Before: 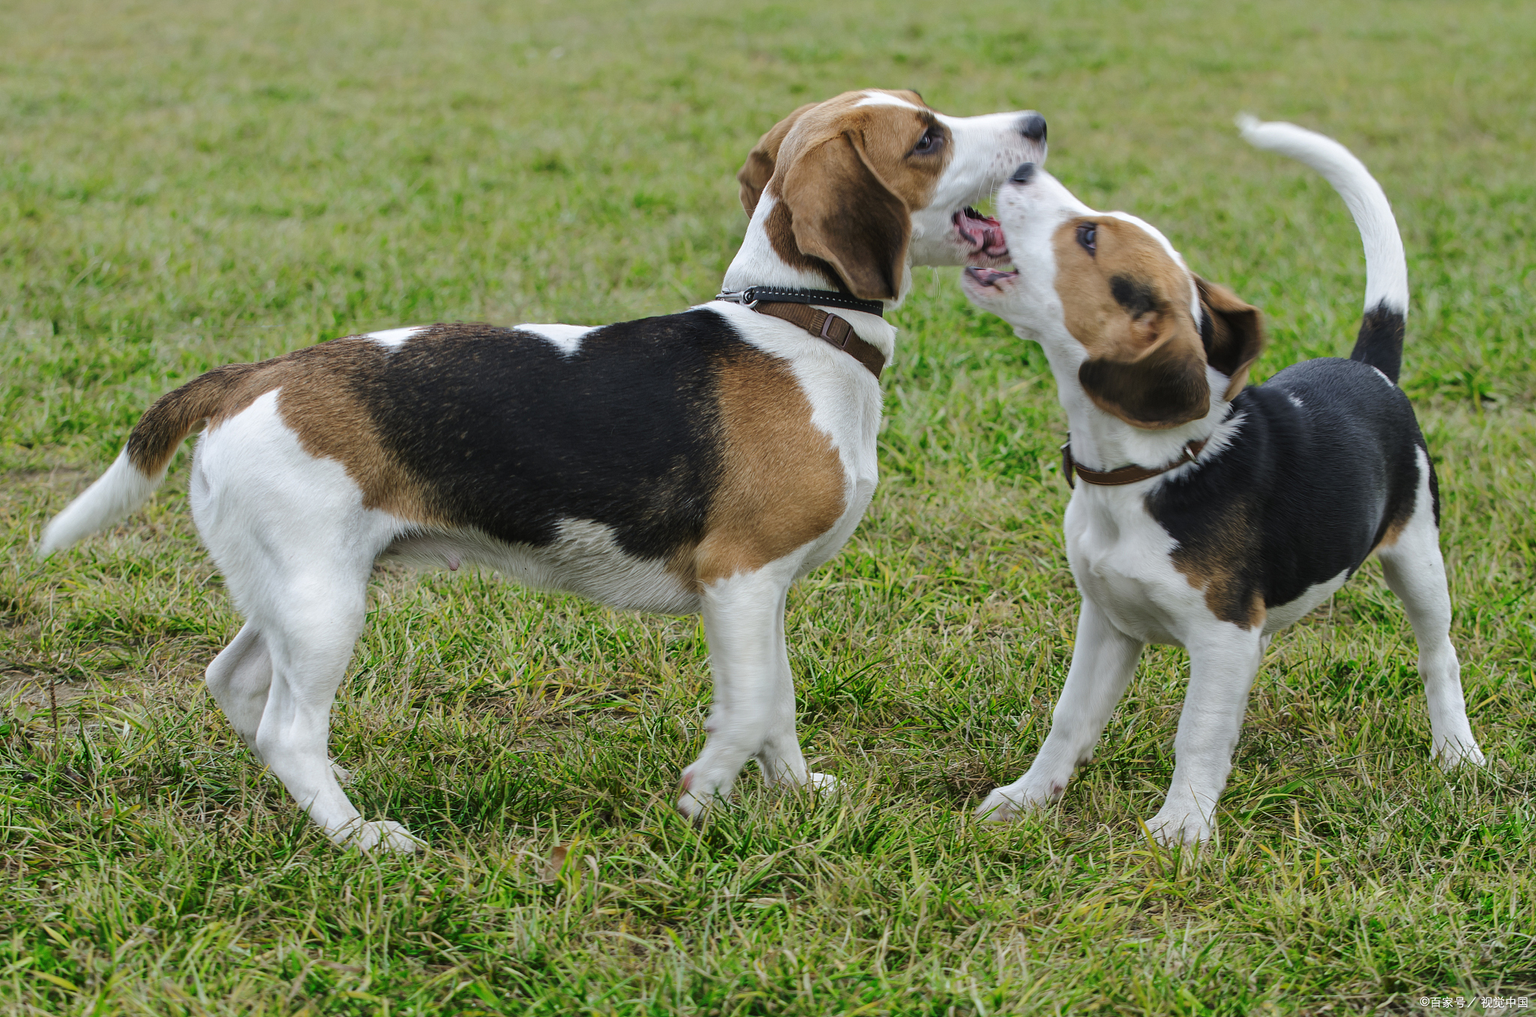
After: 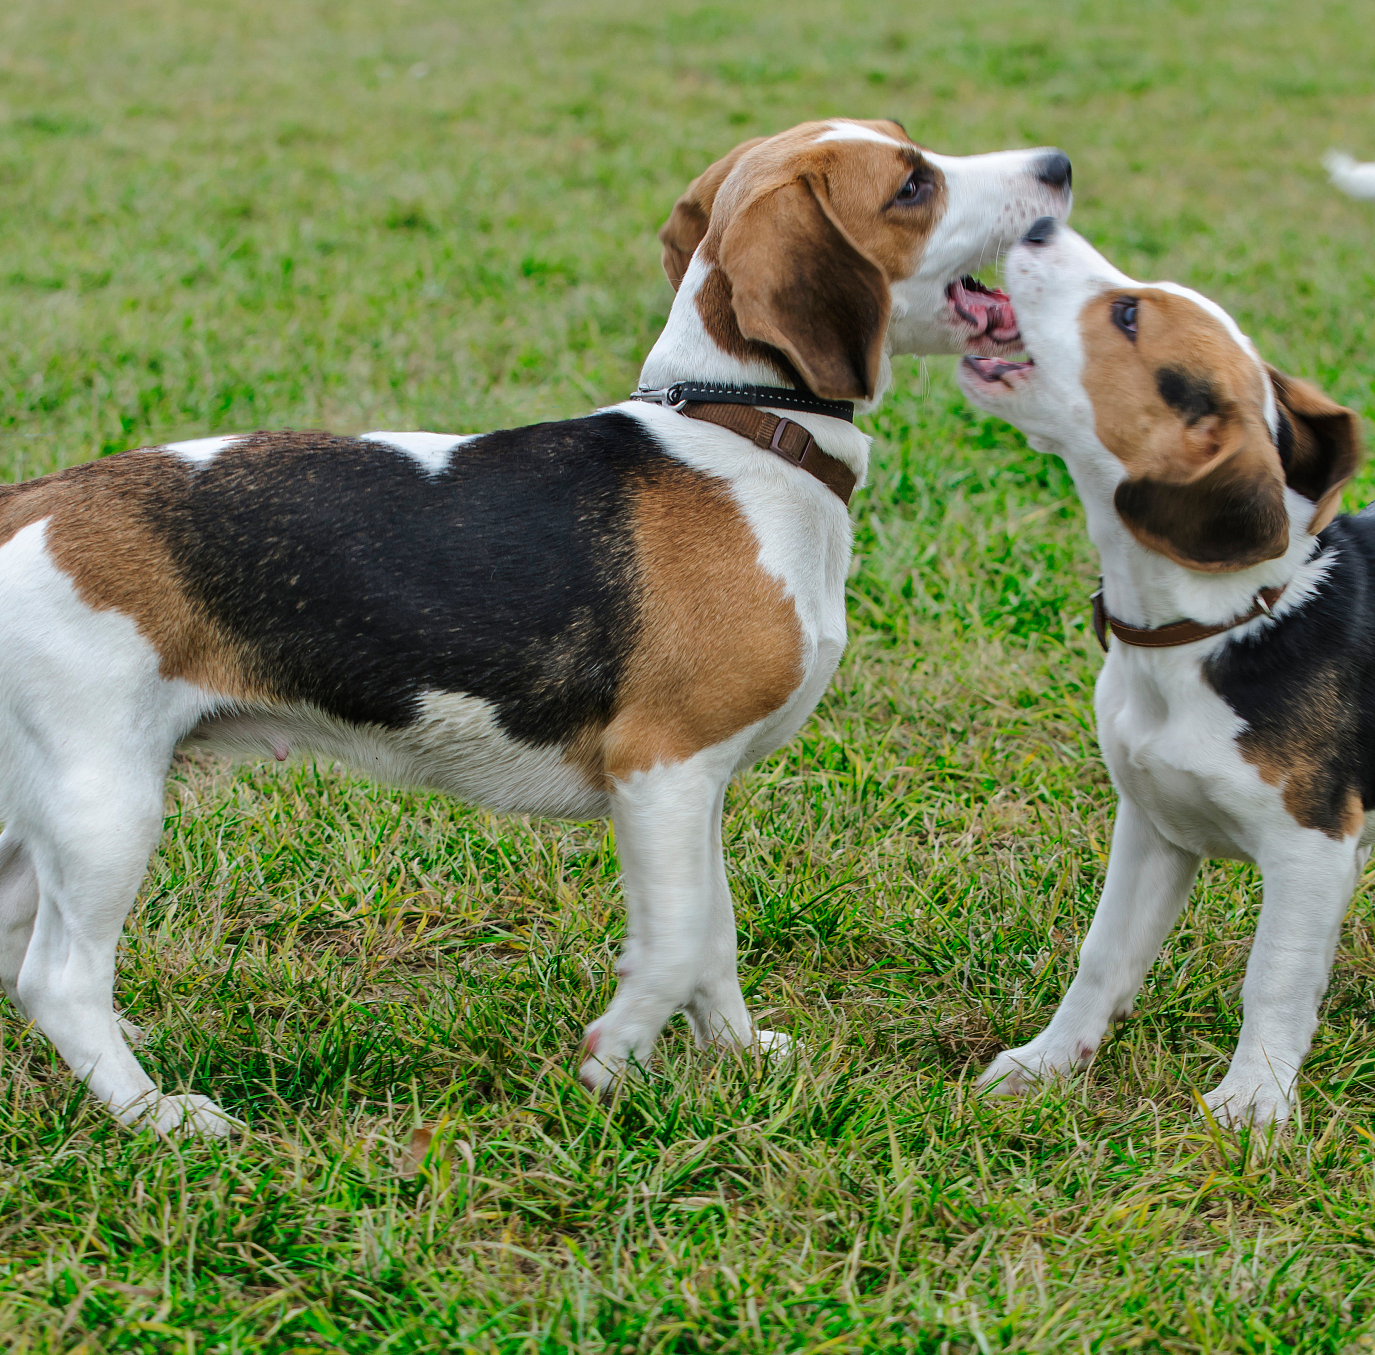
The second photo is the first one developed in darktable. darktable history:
crop and rotate: left 15.866%, right 16.955%
shadows and highlights: shadows 76.46, highlights -24.38, shadows color adjustment 98.01%, highlights color adjustment 58.05%, soften with gaussian
